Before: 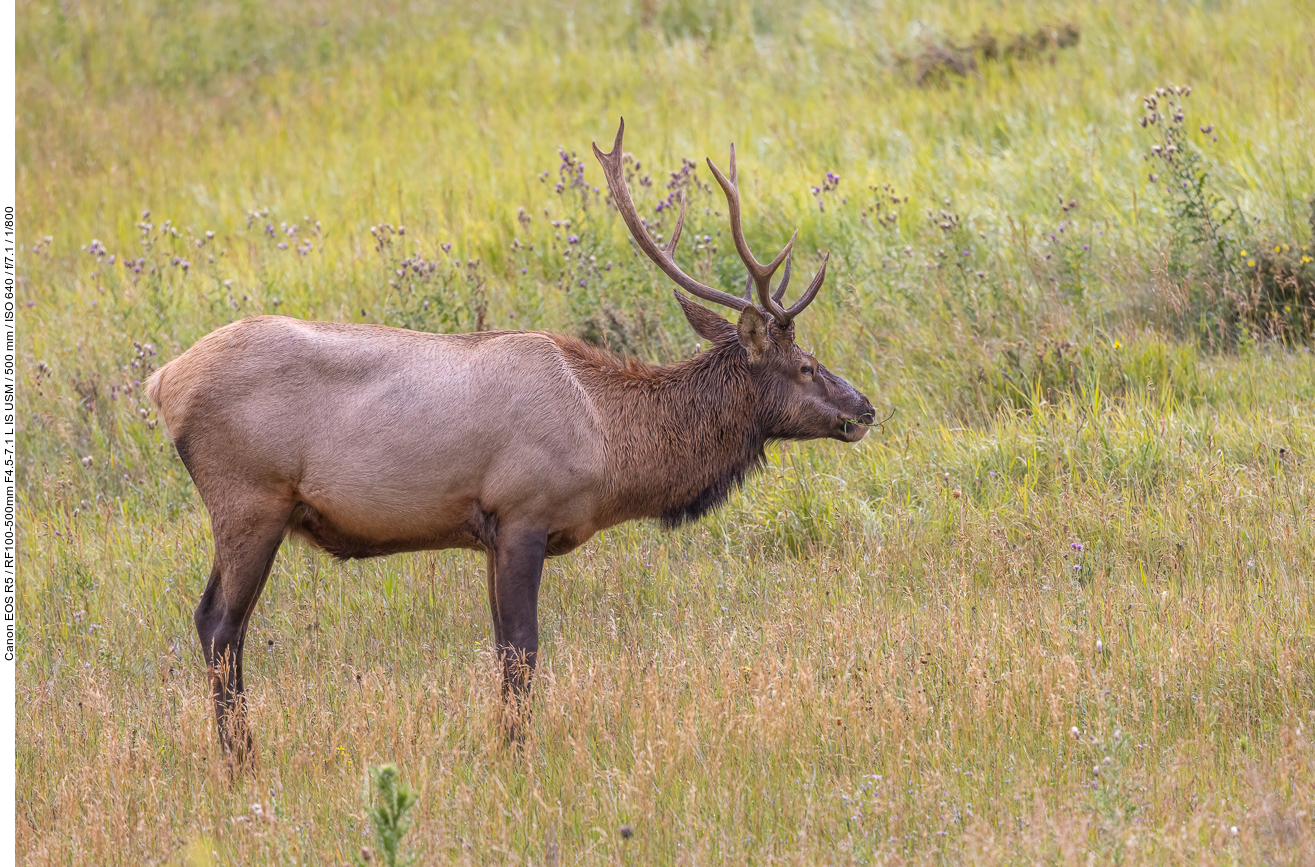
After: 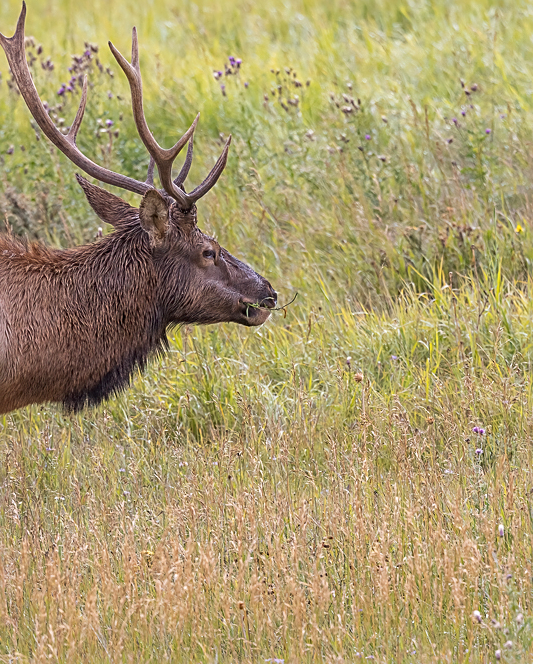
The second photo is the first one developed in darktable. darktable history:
sharpen: on, module defaults
crop: left 45.496%, top 13.403%, right 13.934%, bottom 9.961%
